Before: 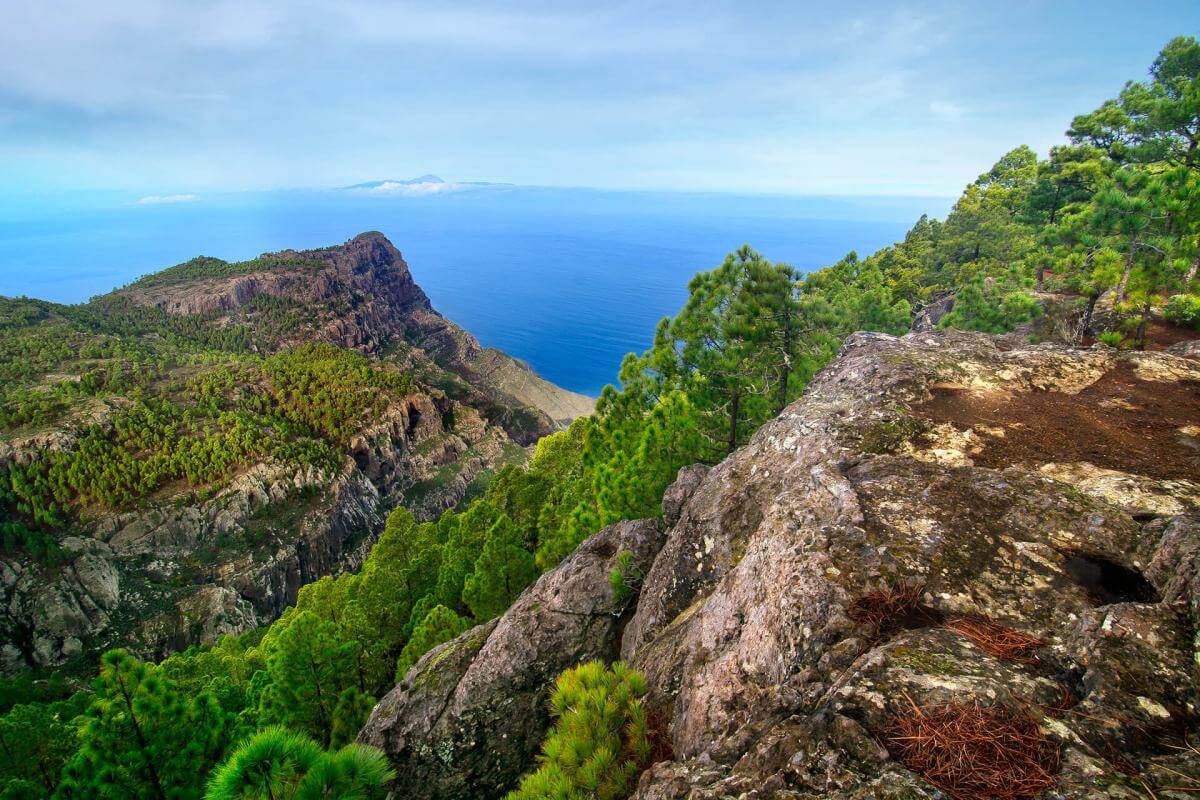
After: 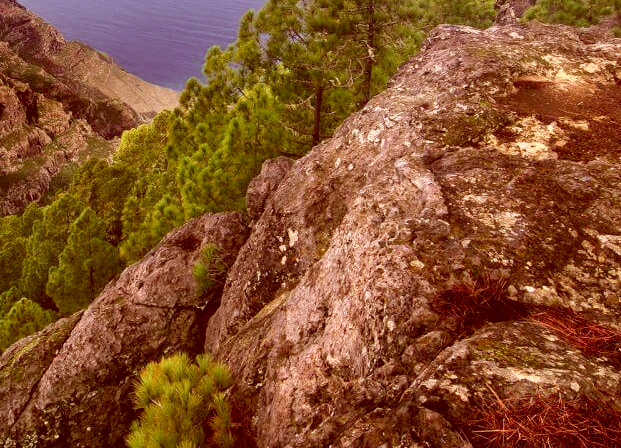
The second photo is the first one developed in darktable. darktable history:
crop: left 34.674%, top 38.471%, right 13.527%, bottom 5.426%
color correction: highlights a* 9.33, highlights b* 8.81, shadows a* 39.4, shadows b* 39.74, saturation 0.778
